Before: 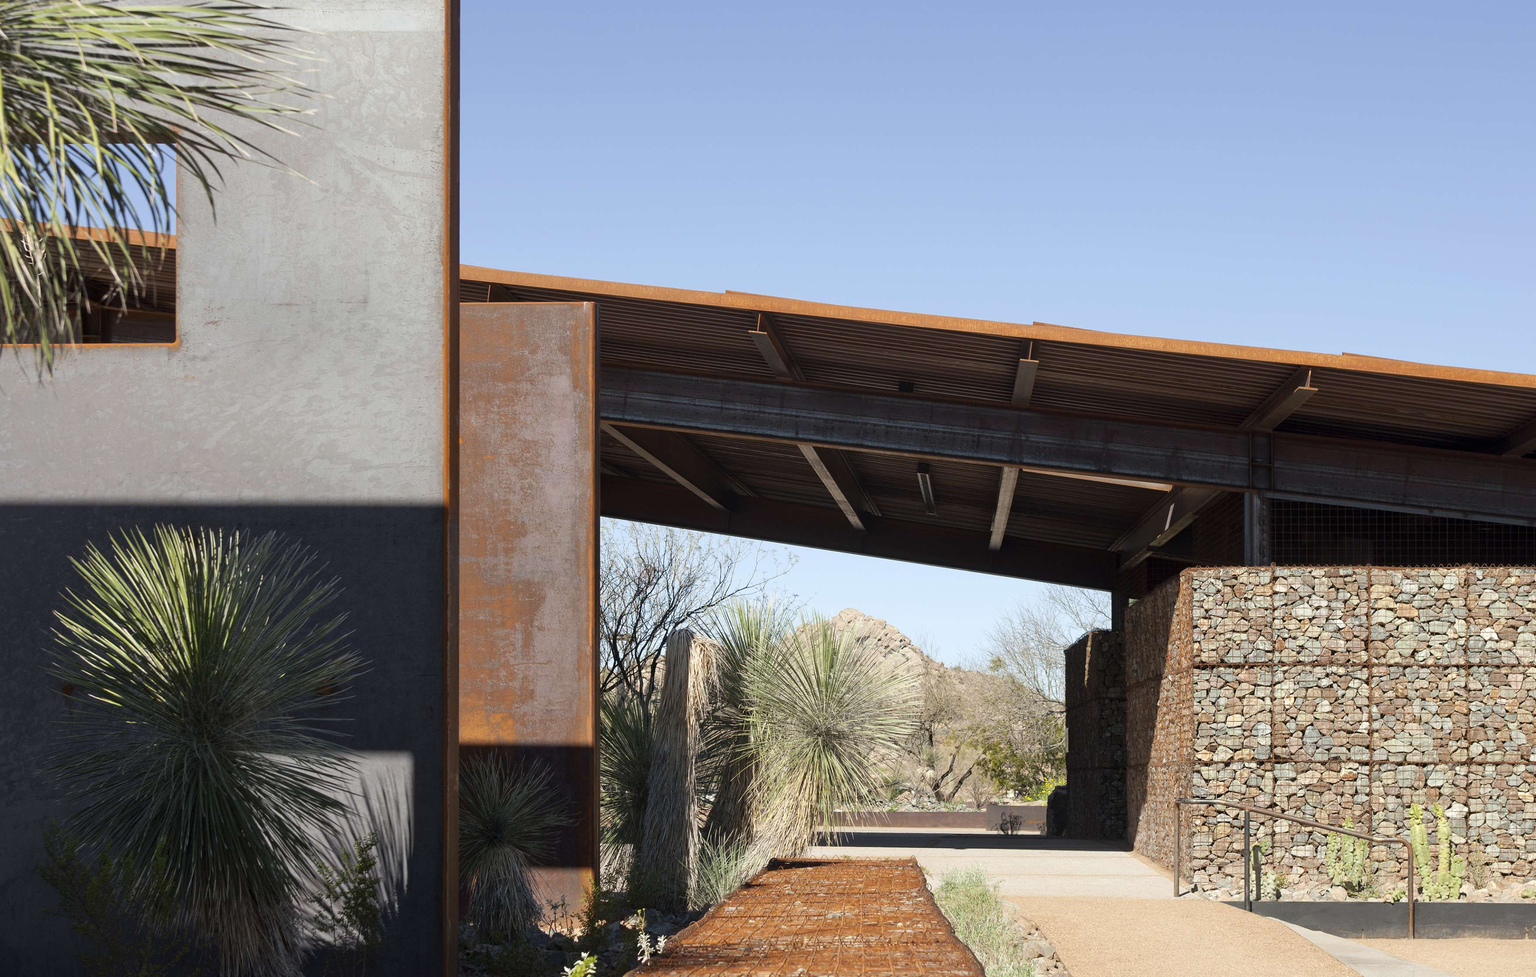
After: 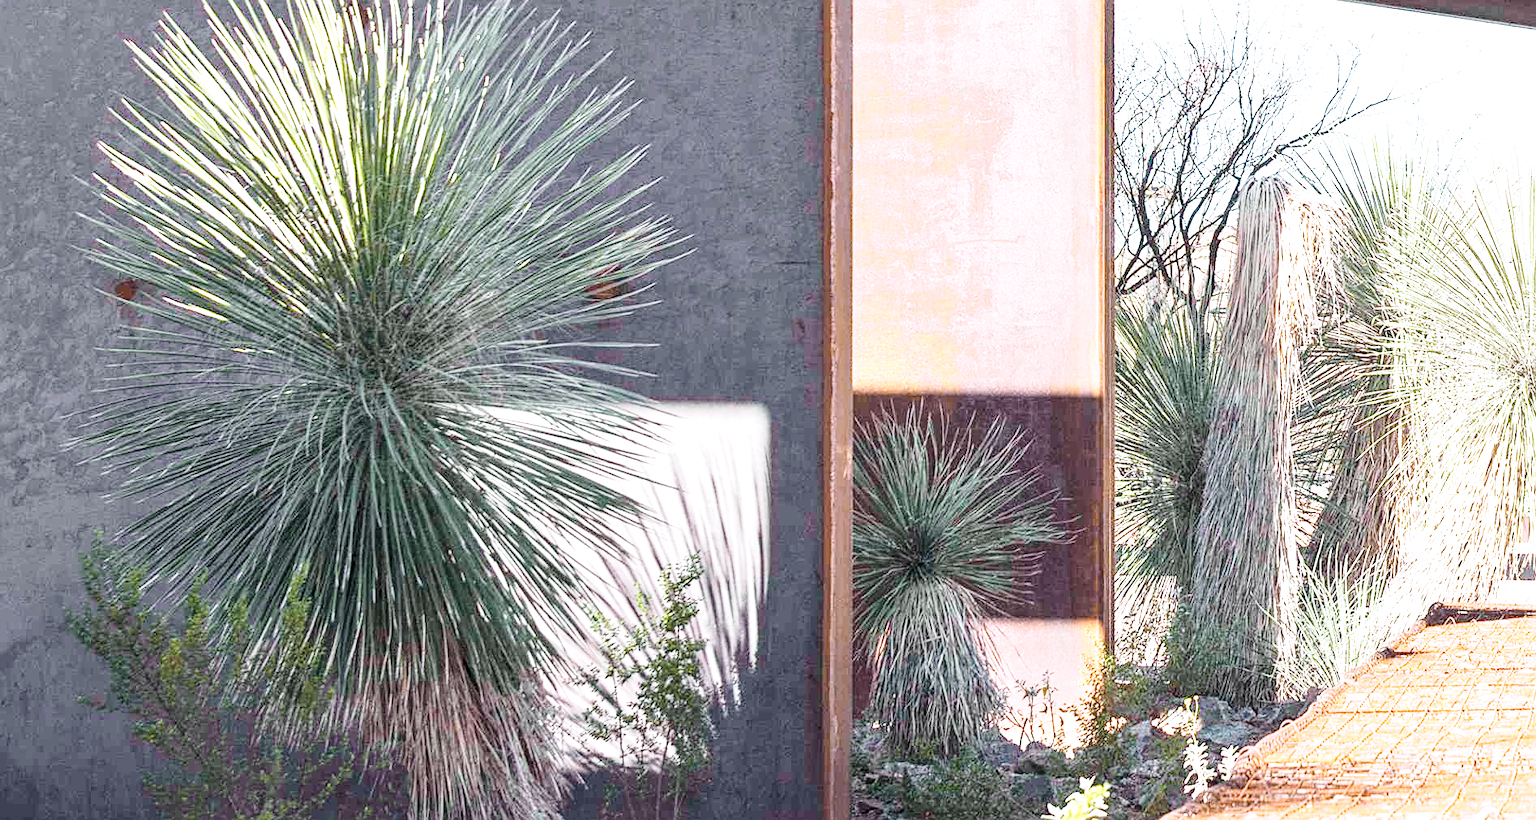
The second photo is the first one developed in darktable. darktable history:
crop and rotate: top 54.651%, right 46.146%, bottom 0.128%
exposure: black level correction 0, exposure 2.415 EV, compensate highlight preservation false
base curve: curves: ch0 [(0, 0) (0.028, 0.03) (0.121, 0.232) (0.46, 0.748) (0.859, 0.968) (1, 1)], preserve colors none
local contrast: on, module defaults
tone curve: curves: ch0 [(0, 0) (0.822, 0.825) (0.994, 0.955)]; ch1 [(0, 0) (0.226, 0.261) (0.383, 0.397) (0.46, 0.46) (0.498, 0.501) (0.524, 0.543) (0.578, 0.575) (1, 1)]; ch2 [(0, 0) (0.438, 0.456) (0.5, 0.495) (0.547, 0.515) (0.597, 0.58) (0.629, 0.603) (1, 1)], color space Lab, independent channels, preserve colors none
sharpen: on, module defaults
